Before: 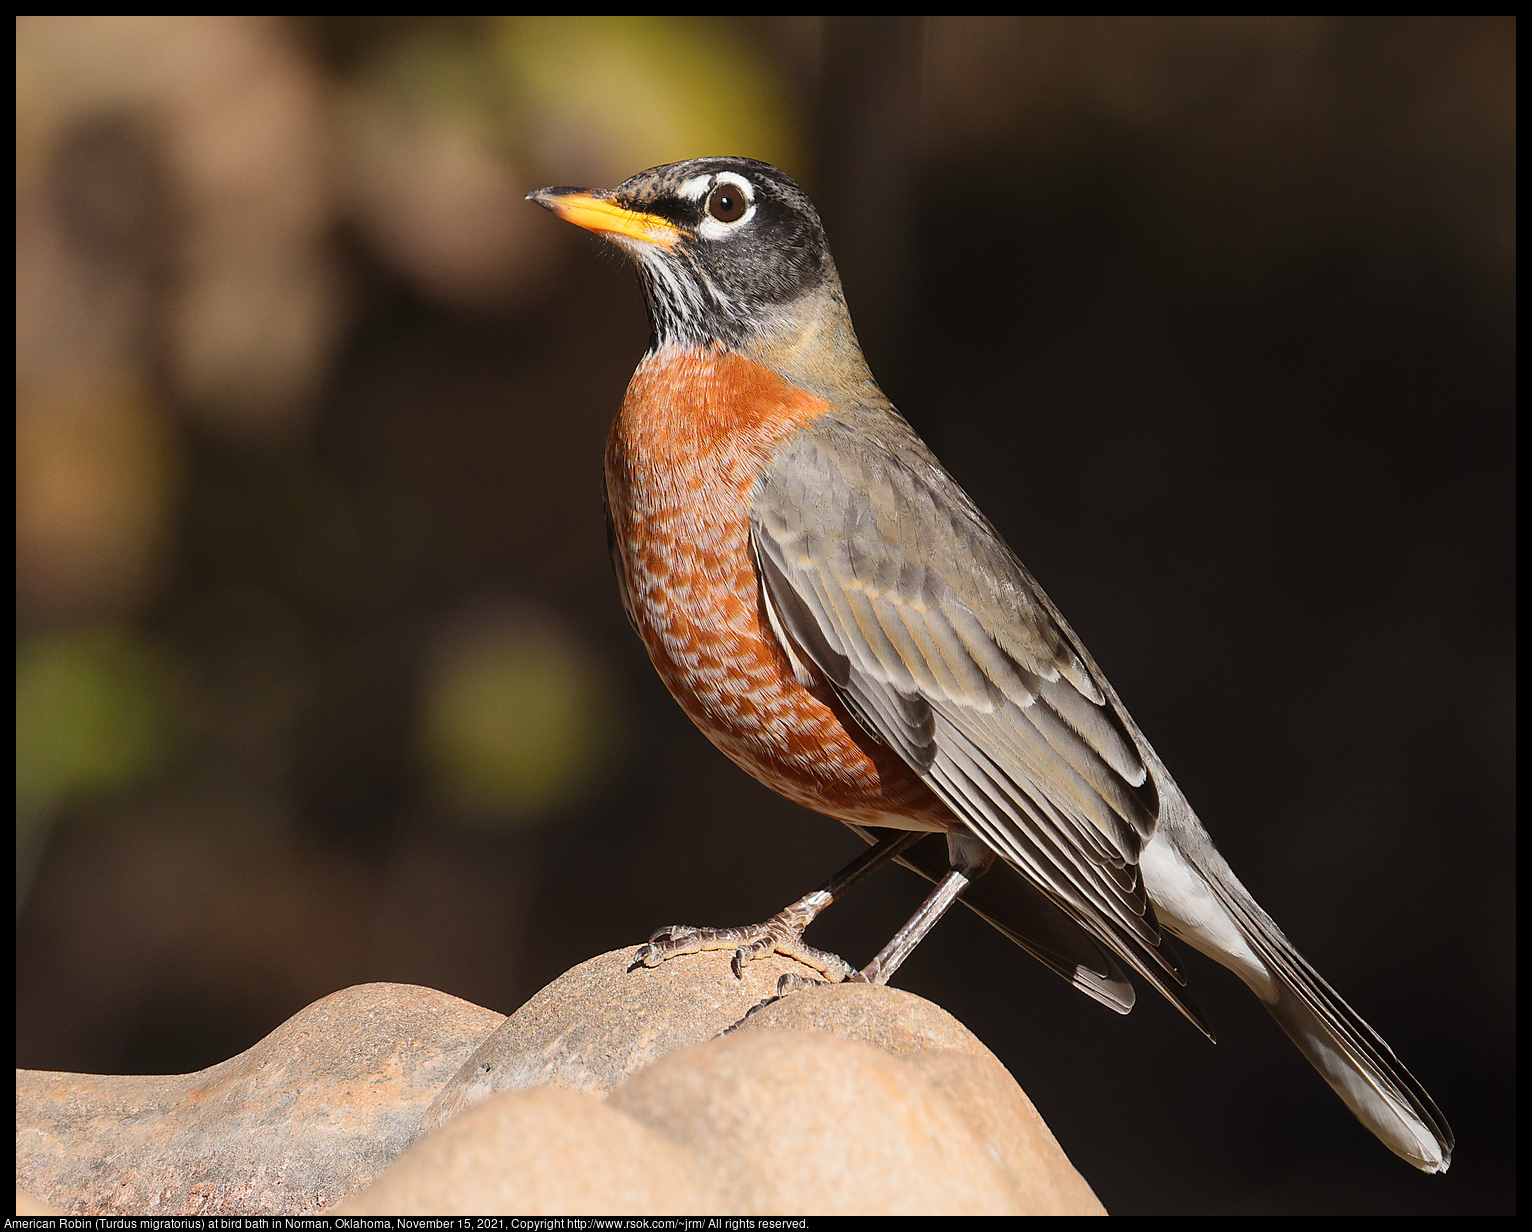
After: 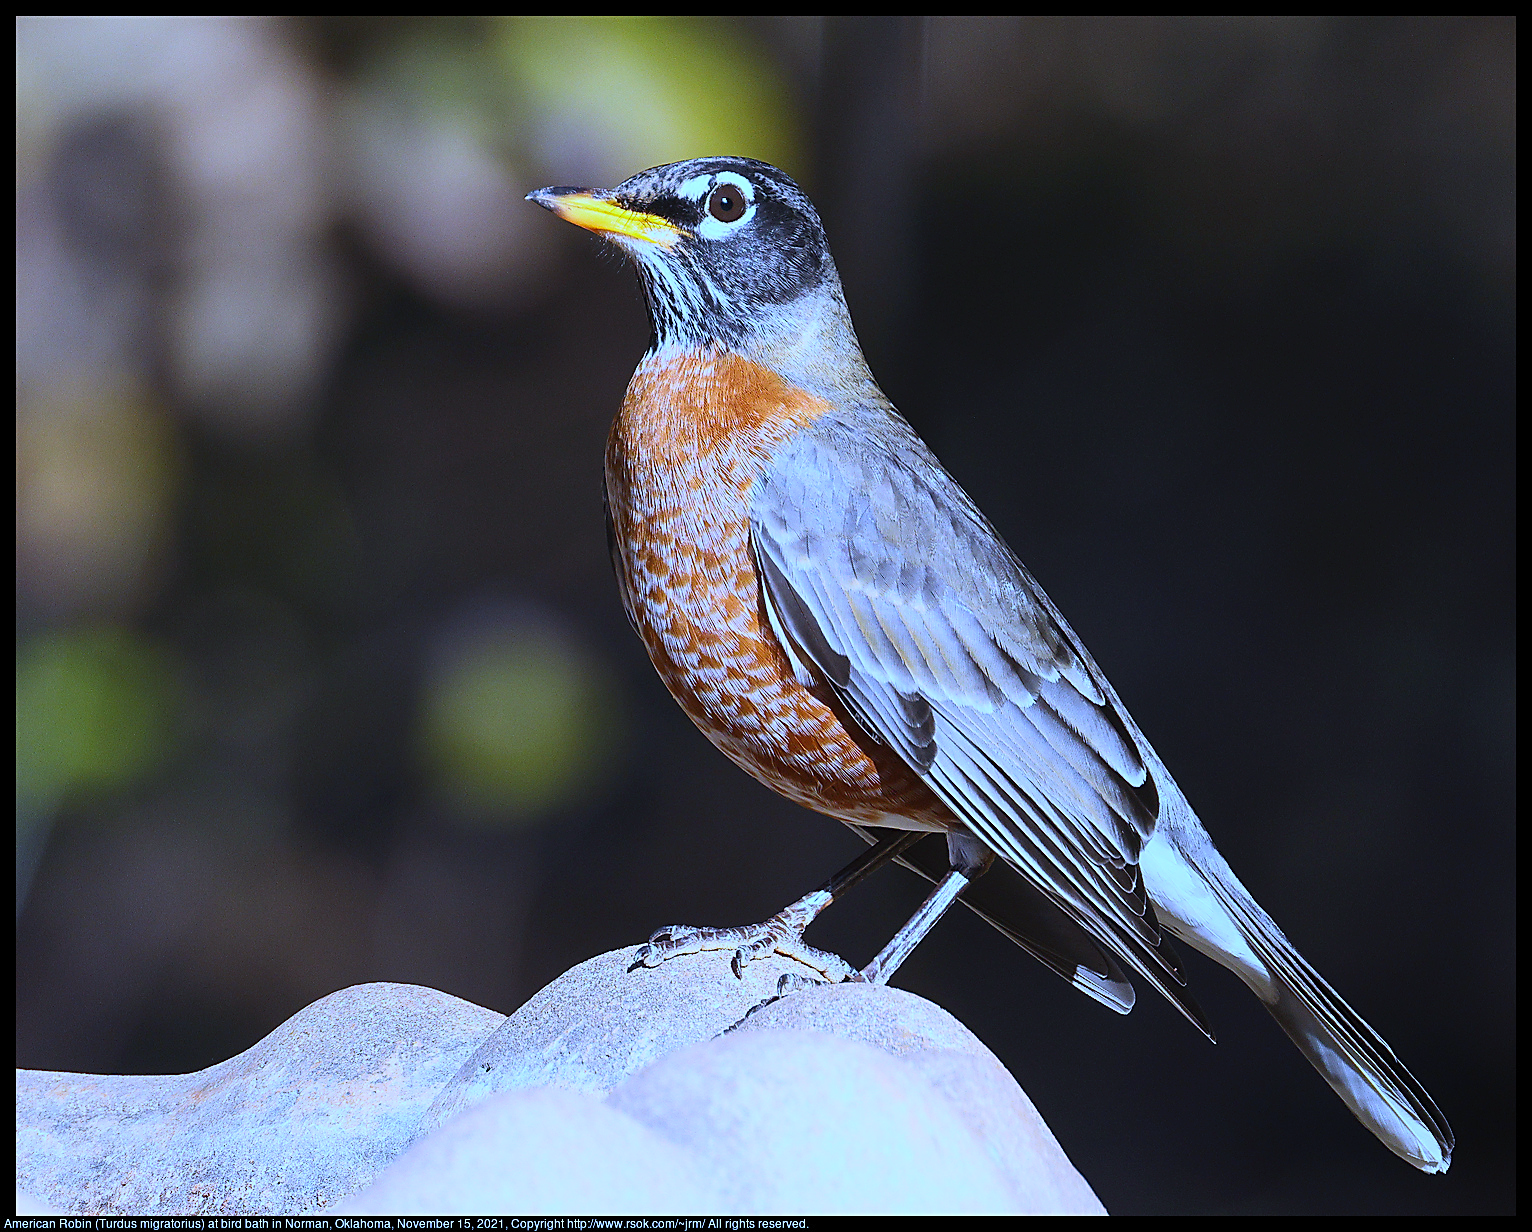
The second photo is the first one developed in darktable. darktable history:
contrast brightness saturation: contrast 0.2, brightness 0.16, saturation 0.22
sharpen: on, module defaults
white balance: red 0.766, blue 1.537
